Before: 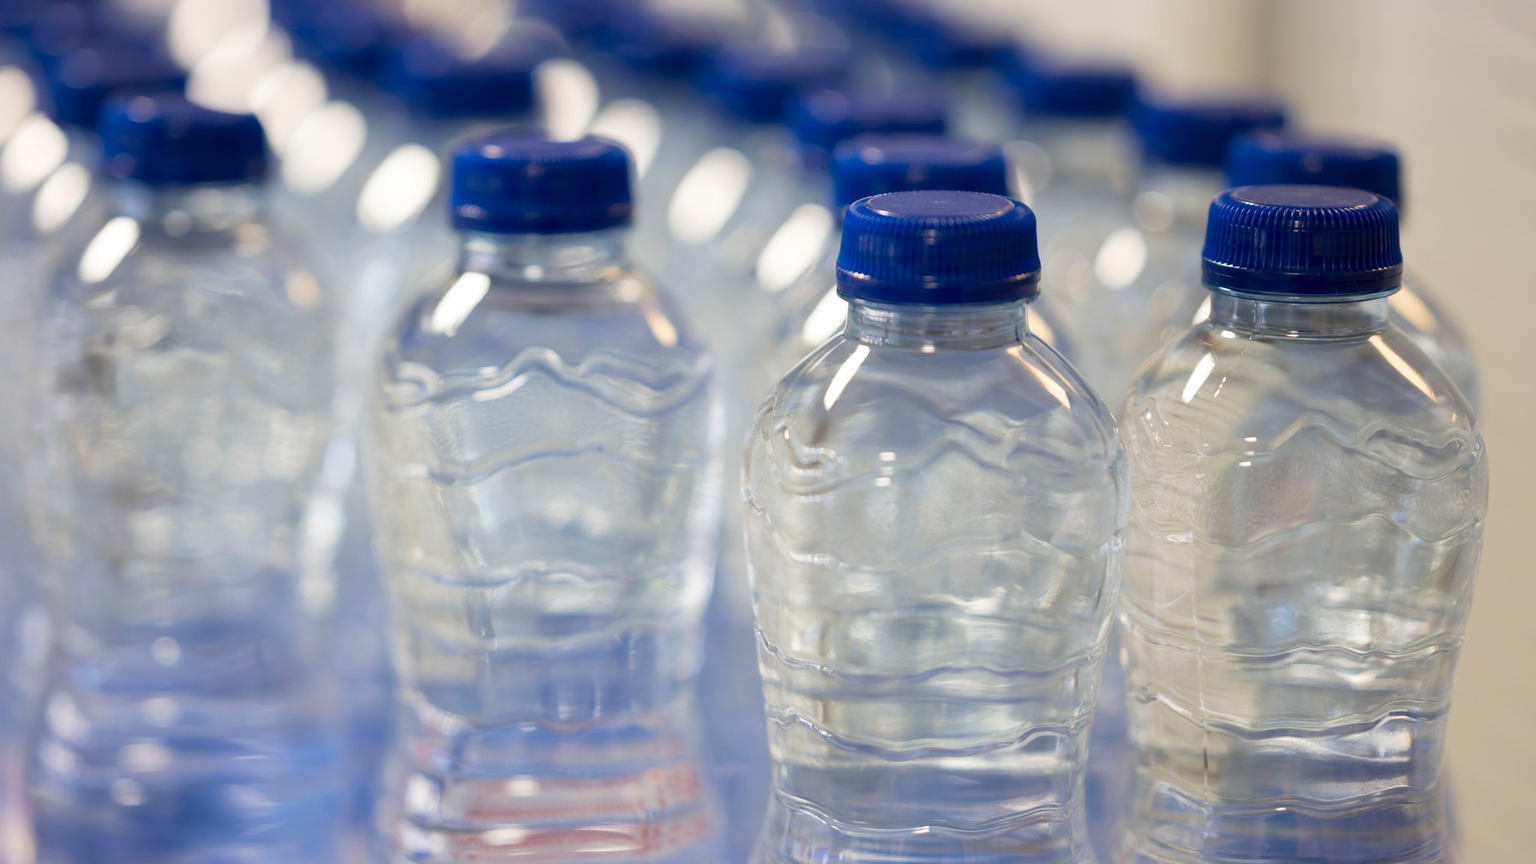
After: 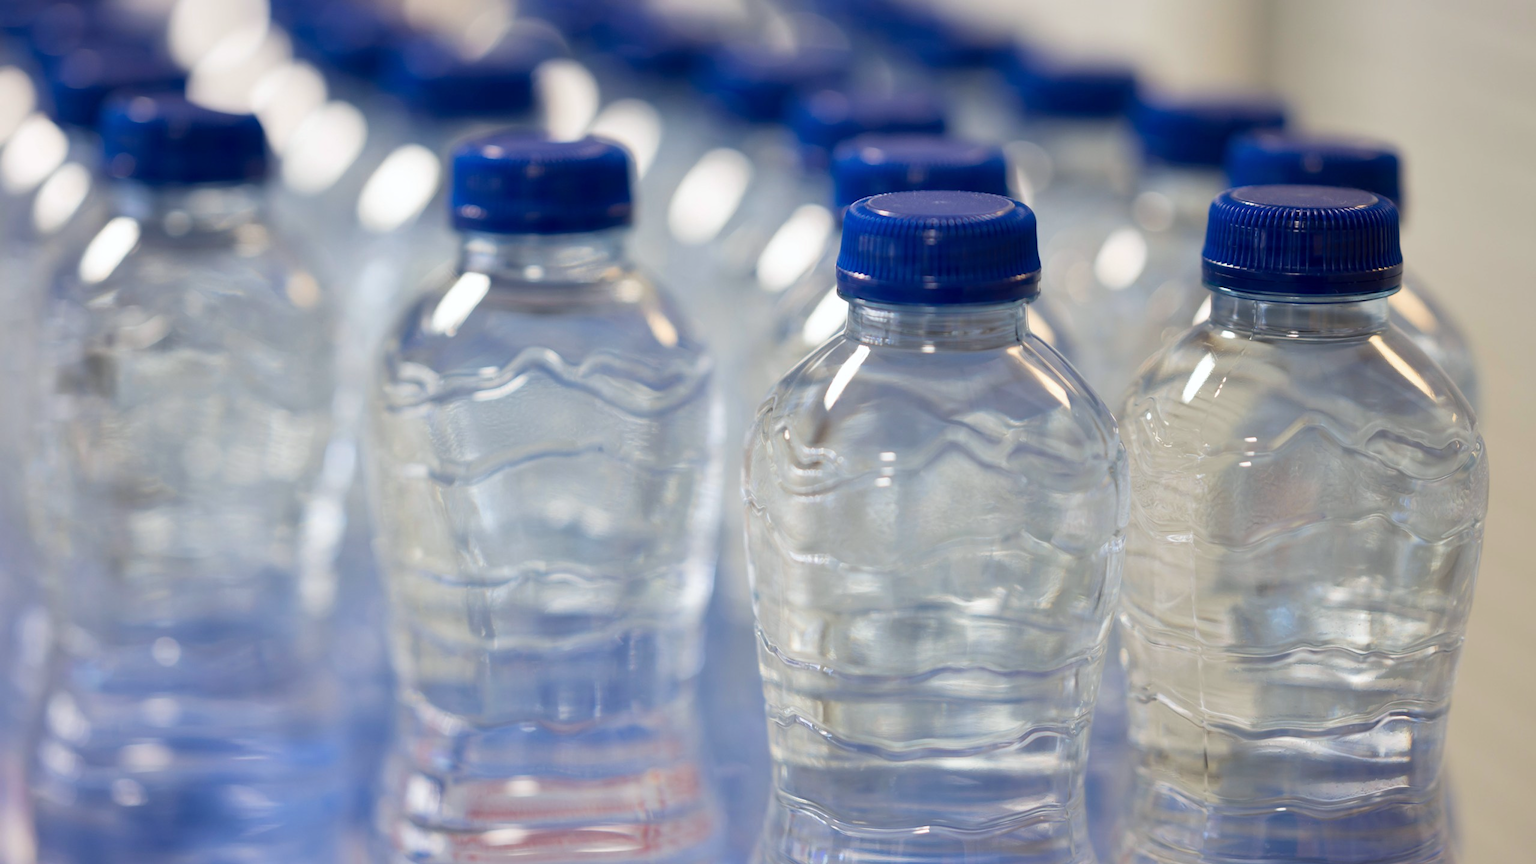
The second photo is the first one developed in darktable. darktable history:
shadows and highlights: shadows 32, highlights -32, soften with gaussian
white balance: red 0.988, blue 1.017
